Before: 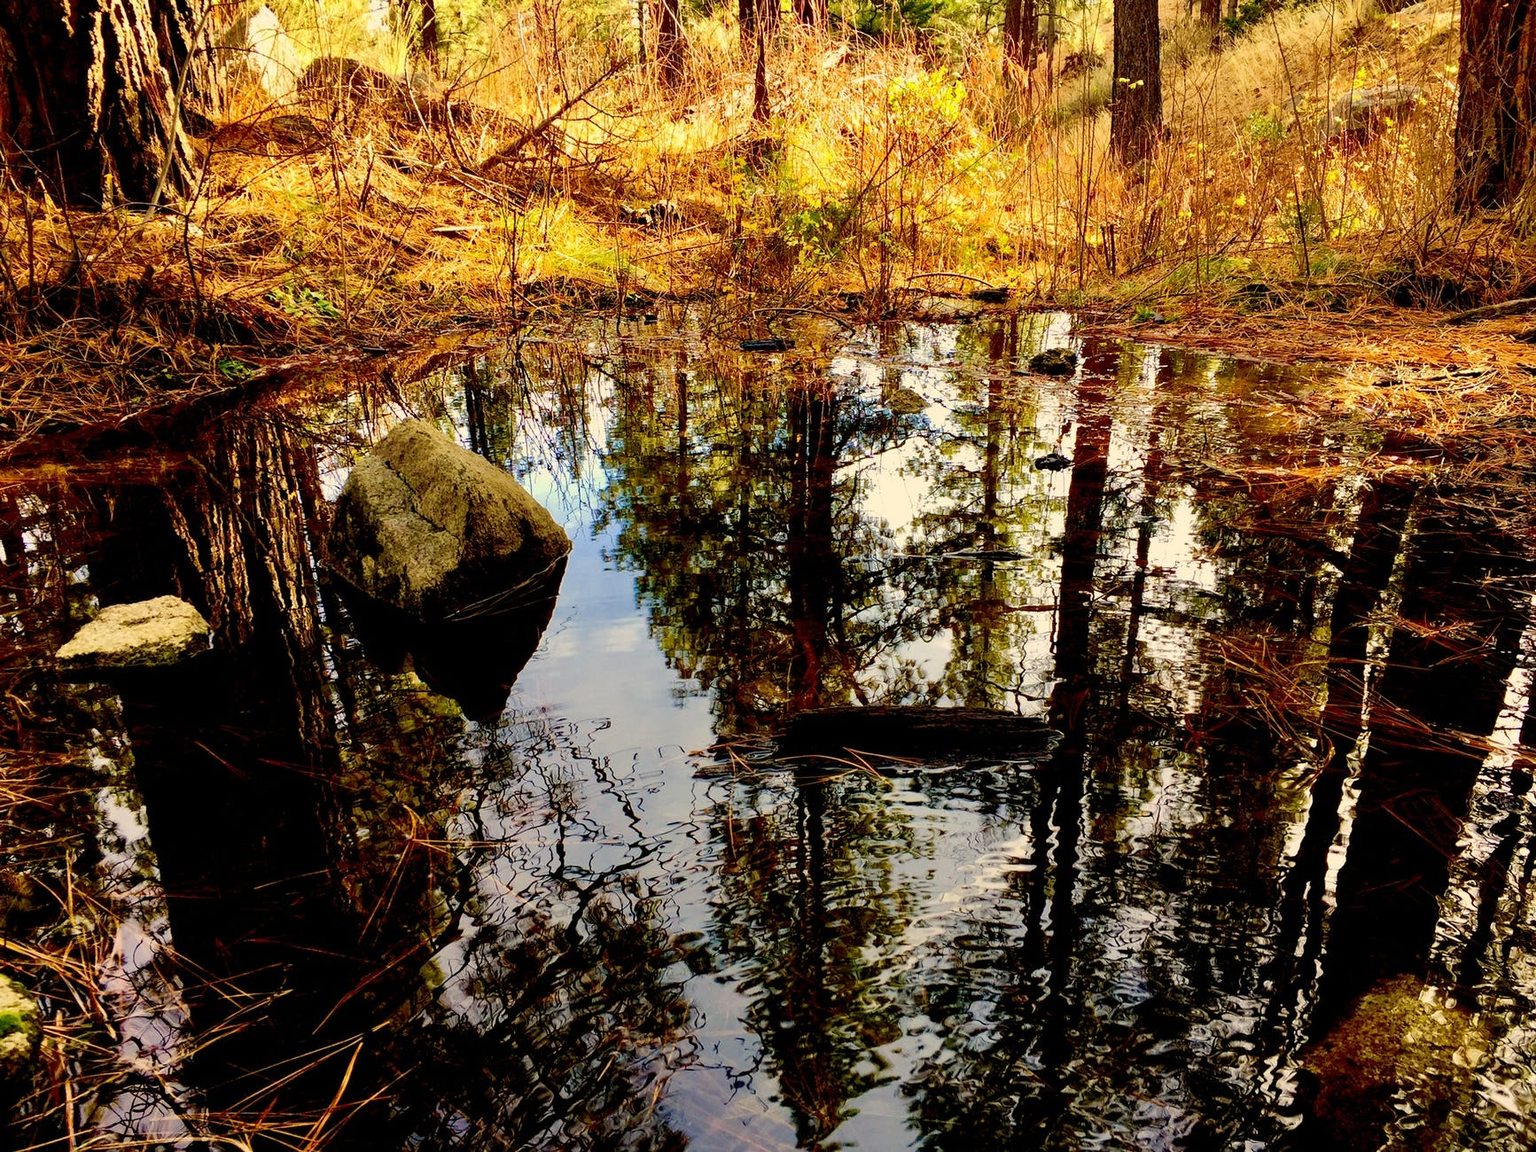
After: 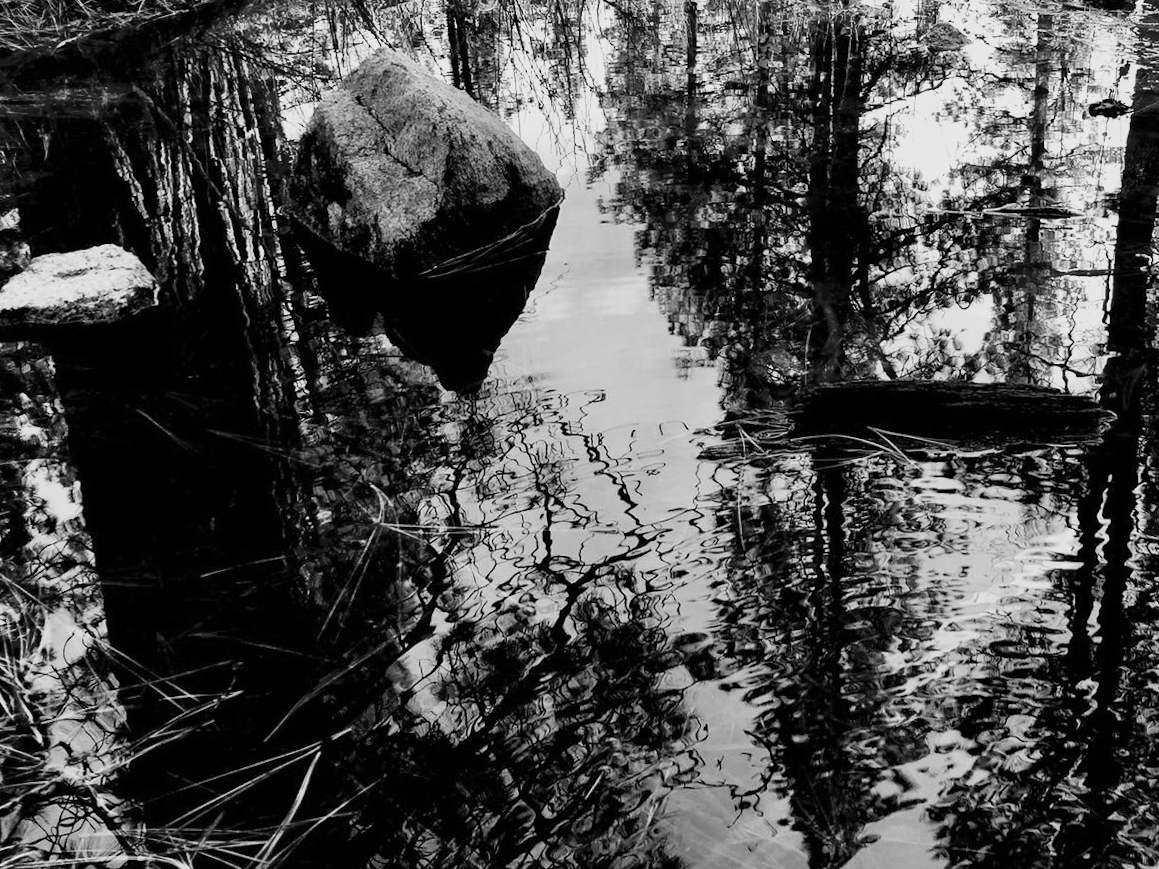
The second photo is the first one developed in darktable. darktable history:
monochrome: a -35.87, b 49.73, size 1.7
base curve: curves: ch0 [(0, 0) (0.088, 0.125) (0.176, 0.251) (0.354, 0.501) (0.613, 0.749) (1, 0.877)], preserve colors none
crop and rotate: angle -0.82°, left 3.85%, top 31.828%, right 27.992%
